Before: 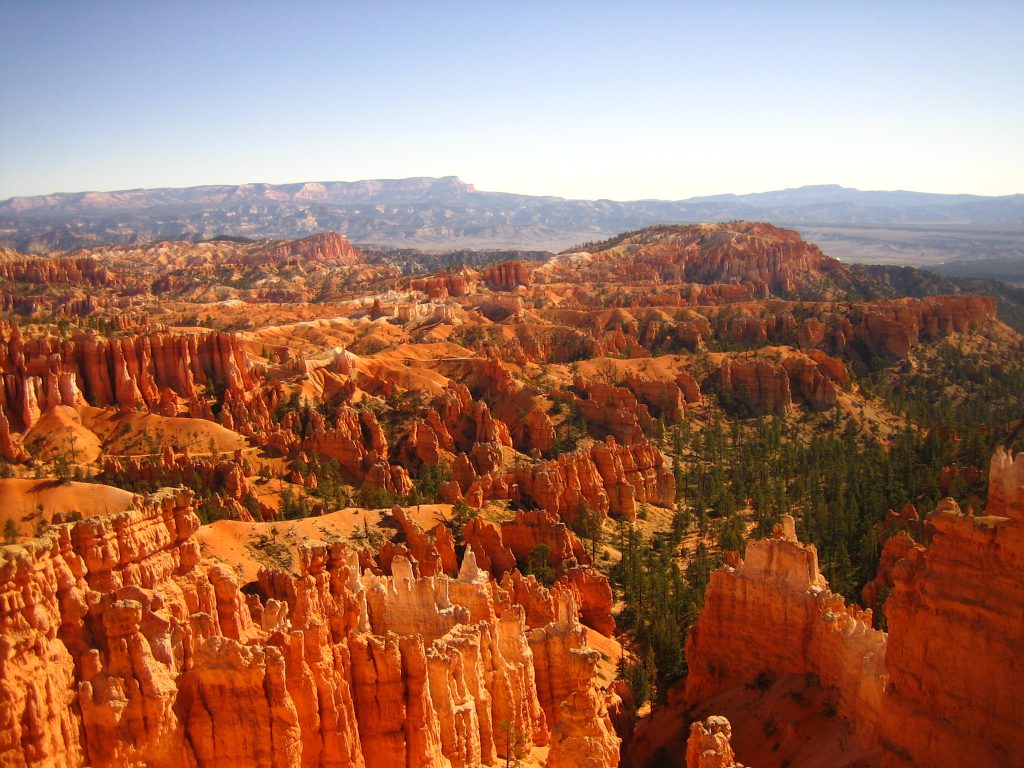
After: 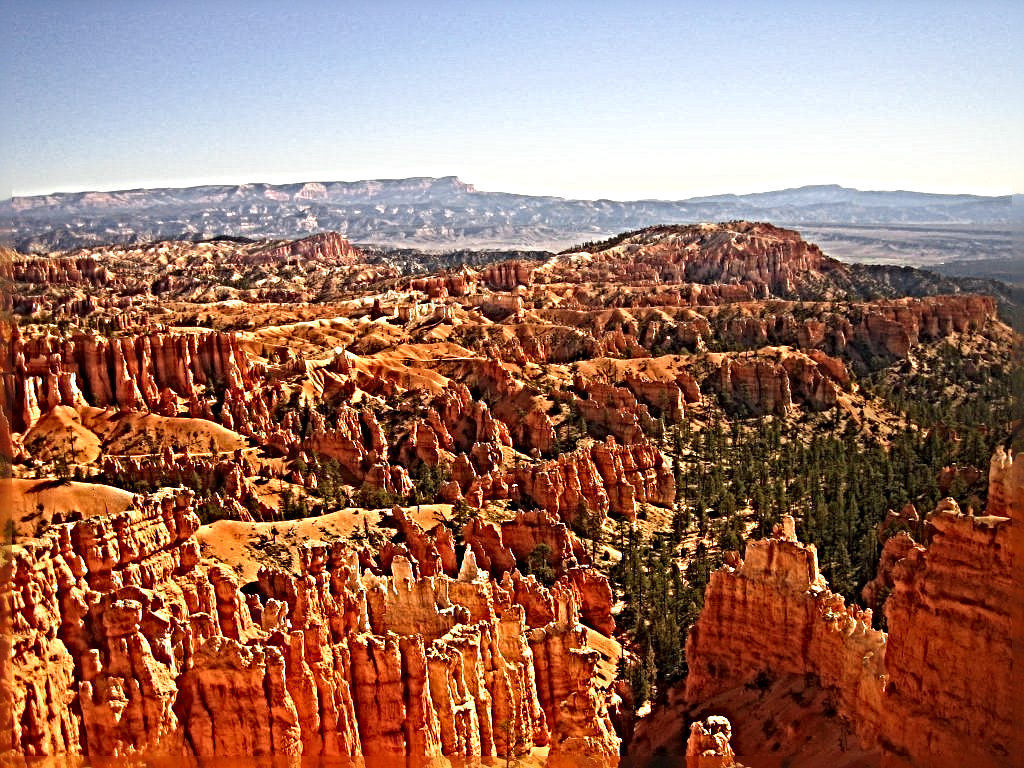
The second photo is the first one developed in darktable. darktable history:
sharpen: radius 6.3, amount 1.8, threshold 0
tone equalizer: on, module defaults
